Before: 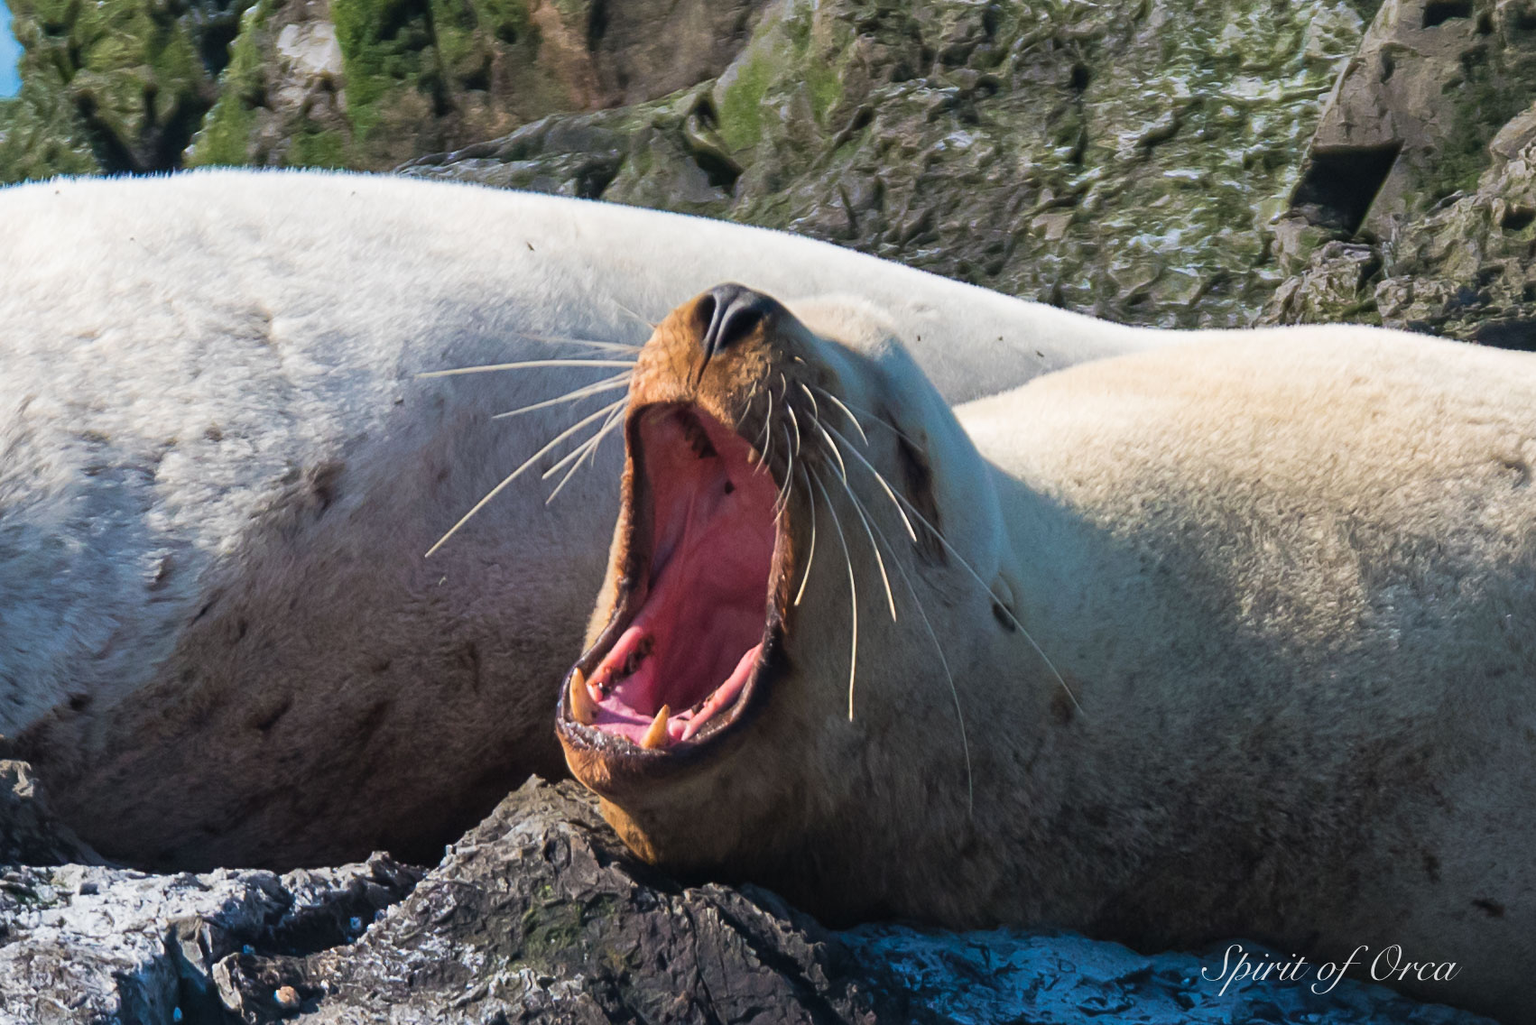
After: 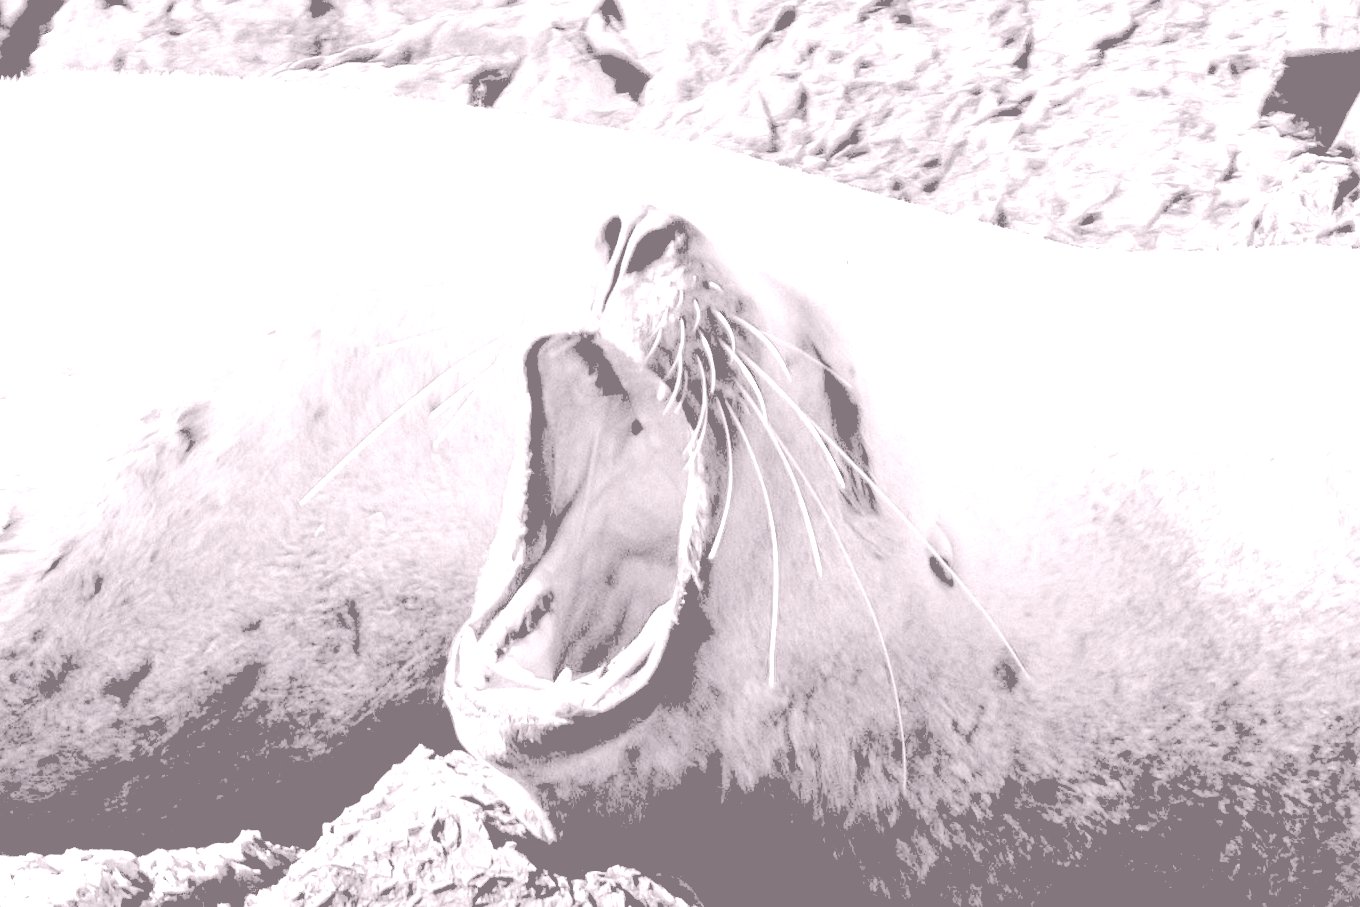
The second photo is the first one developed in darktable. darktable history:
exposure: black level correction 0.001, exposure 0.5 EV, compensate exposure bias true, compensate highlight preservation false
rgb levels: levels [[0.027, 0.429, 0.996], [0, 0.5, 1], [0, 0.5, 1]]
color balance rgb: perceptual saturation grading › global saturation 20%, perceptual saturation grading › highlights -50%, perceptual saturation grading › shadows 30%
crop and rotate: left 10.071%, top 10.071%, right 10.02%, bottom 10.02%
colorize: hue 25.2°, saturation 83%, source mix 82%, lightness 79%, version 1
